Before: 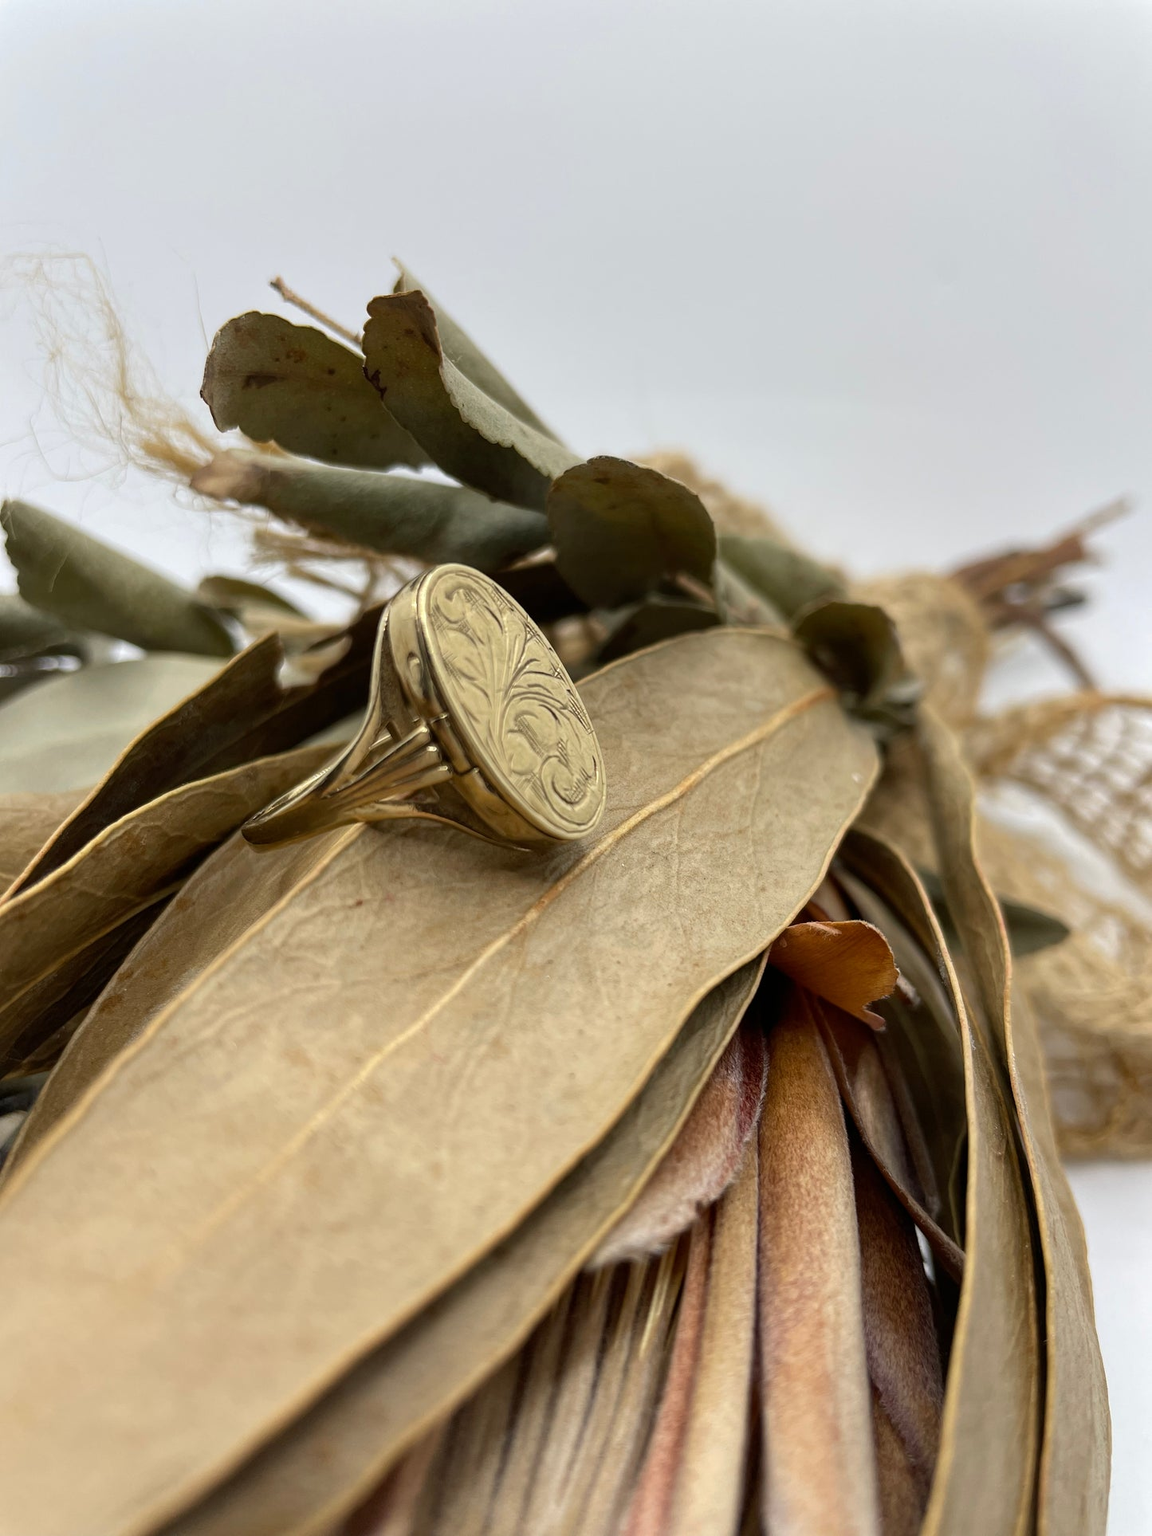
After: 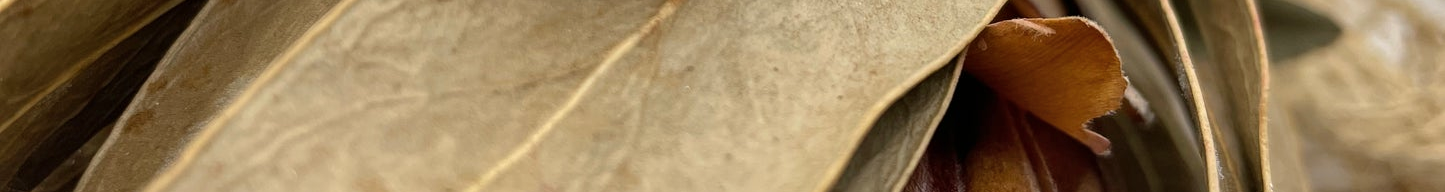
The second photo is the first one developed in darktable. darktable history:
crop and rotate: top 59.084%, bottom 30.916%
shadows and highlights: low approximation 0.01, soften with gaussian
